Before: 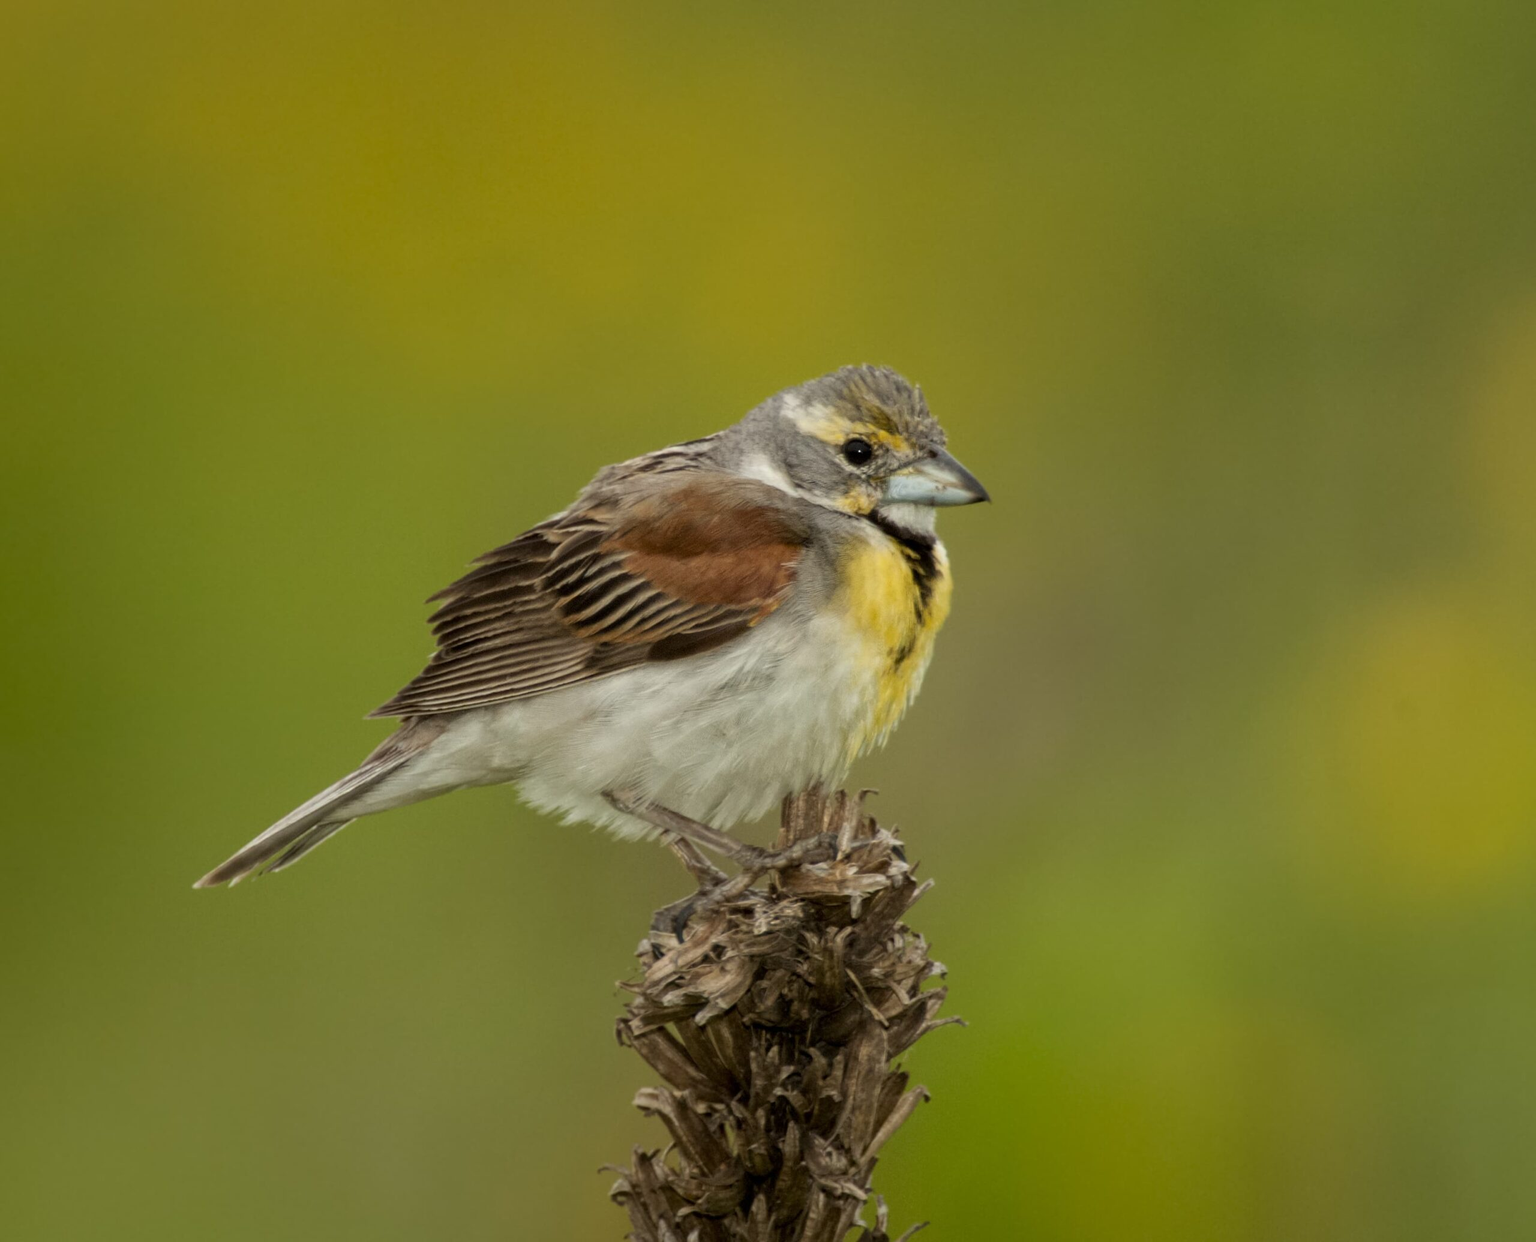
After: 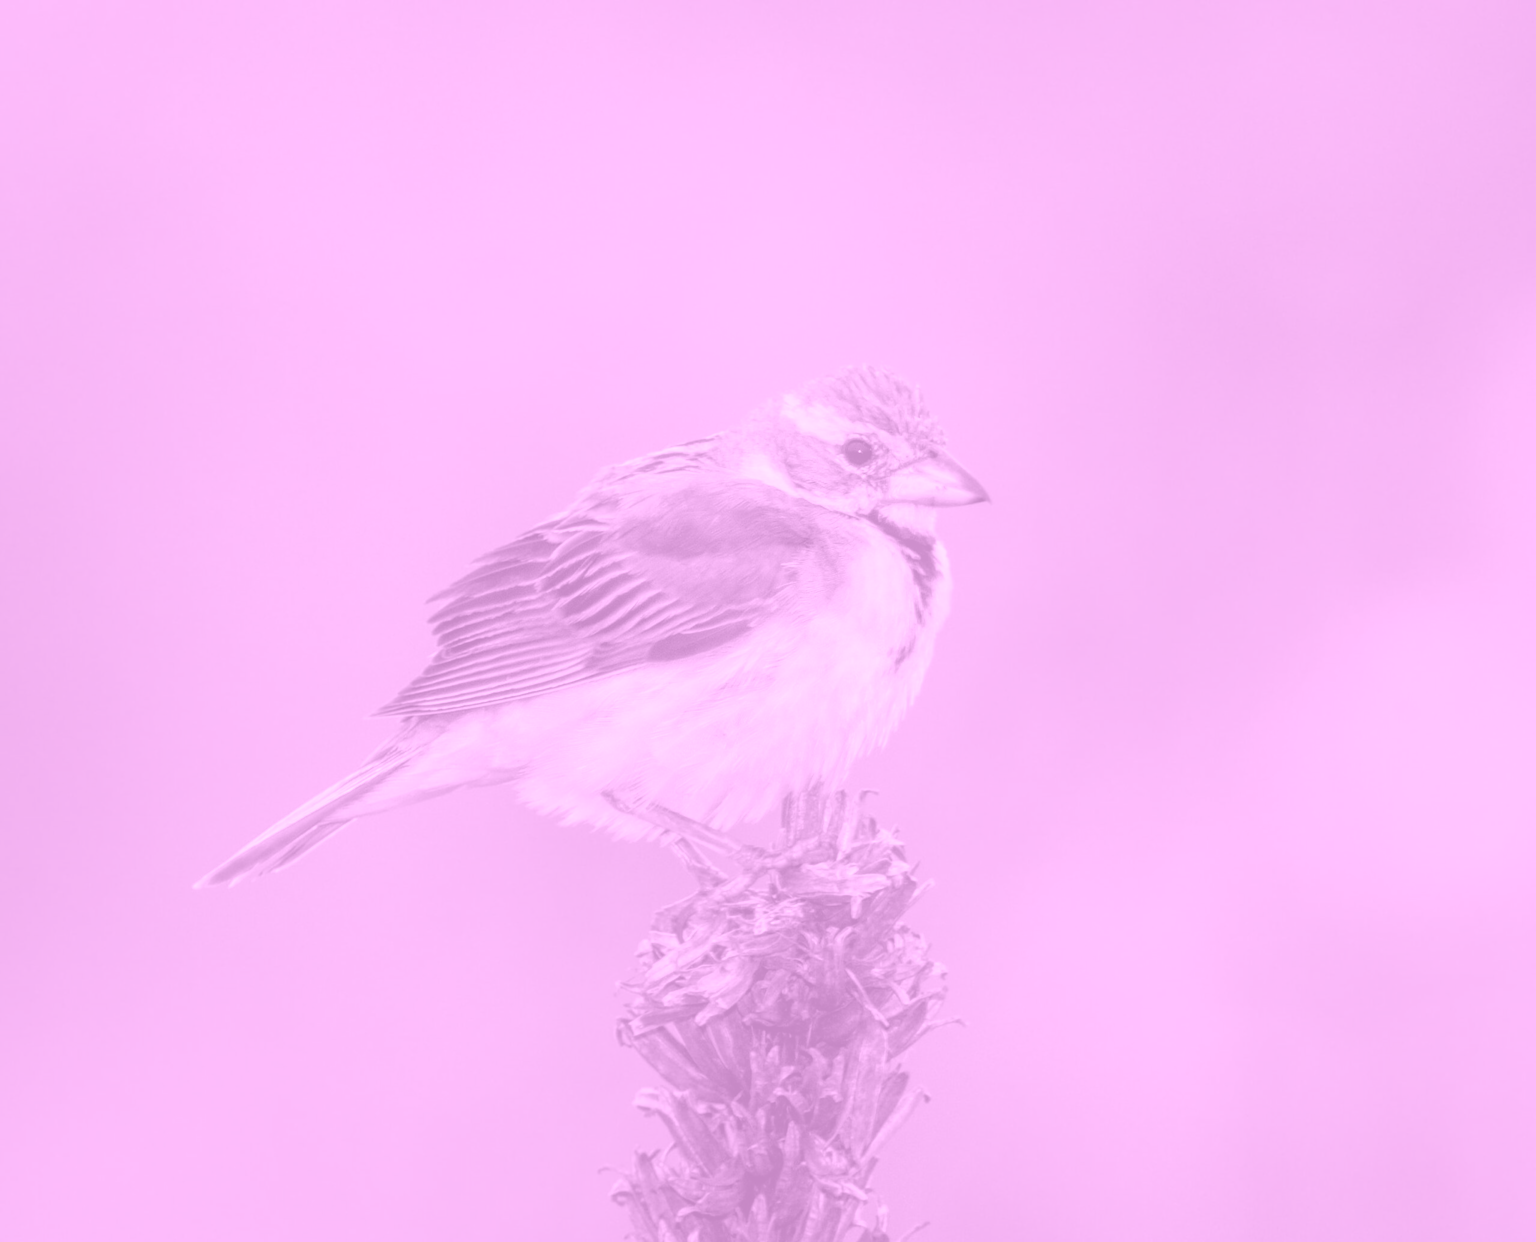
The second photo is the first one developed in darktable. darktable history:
white balance: red 0.982, blue 1.018
local contrast: detail 142%
colorize: hue 331.2°, saturation 75%, source mix 30.28%, lightness 70.52%, version 1
